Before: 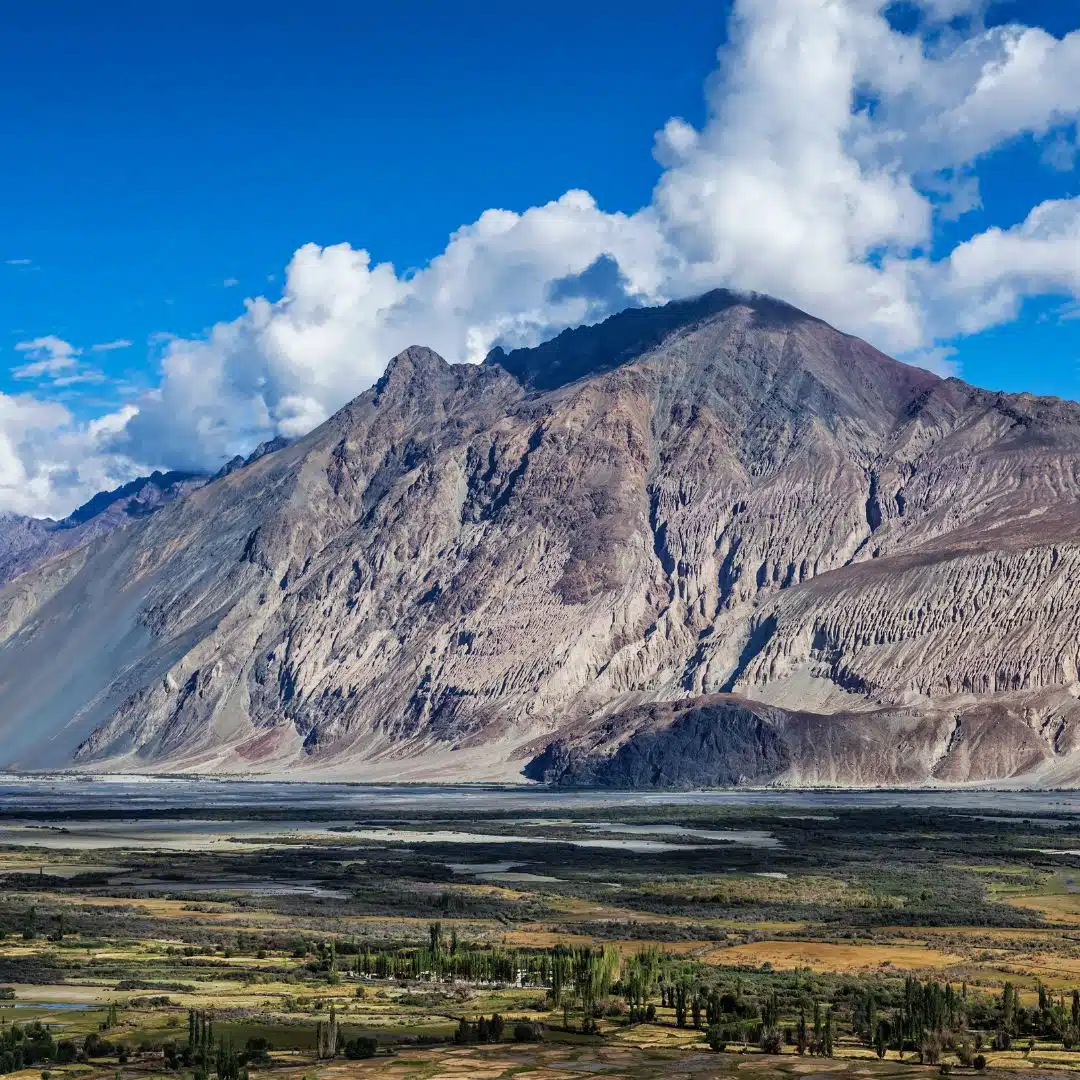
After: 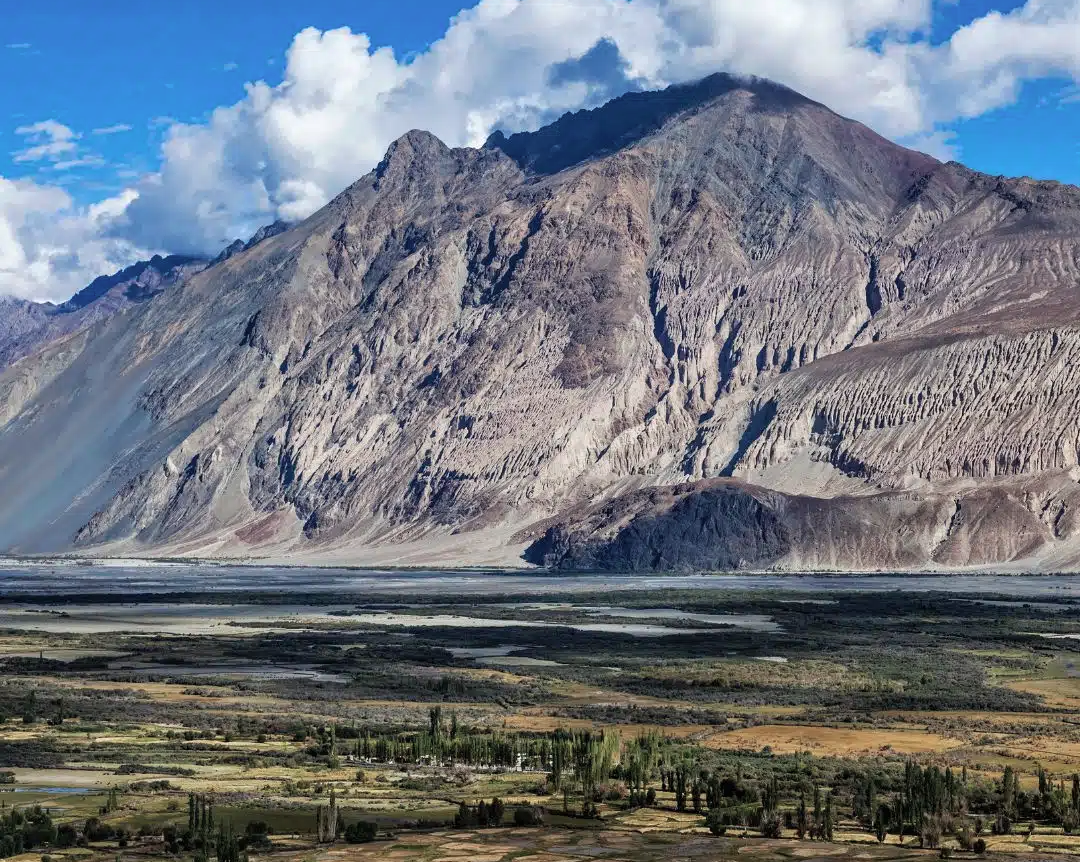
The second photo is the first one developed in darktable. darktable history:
color zones: curves: ch0 [(0, 0.5) (0.143, 0.5) (0.286, 0.5) (0.429, 0.504) (0.571, 0.5) (0.714, 0.509) (0.857, 0.5) (1, 0.5)]; ch1 [(0, 0.425) (0.143, 0.425) (0.286, 0.375) (0.429, 0.405) (0.571, 0.5) (0.714, 0.47) (0.857, 0.425) (1, 0.435)]; ch2 [(0, 0.5) (0.143, 0.5) (0.286, 0.5) (0.429, 0.517) (0.571, 0.5) (0.714, 0.51) (0.857, 0.5) (1, 0.5)]
levels: levels [0, 0.492, 0.984]
crop and rotate: top 20.101%
